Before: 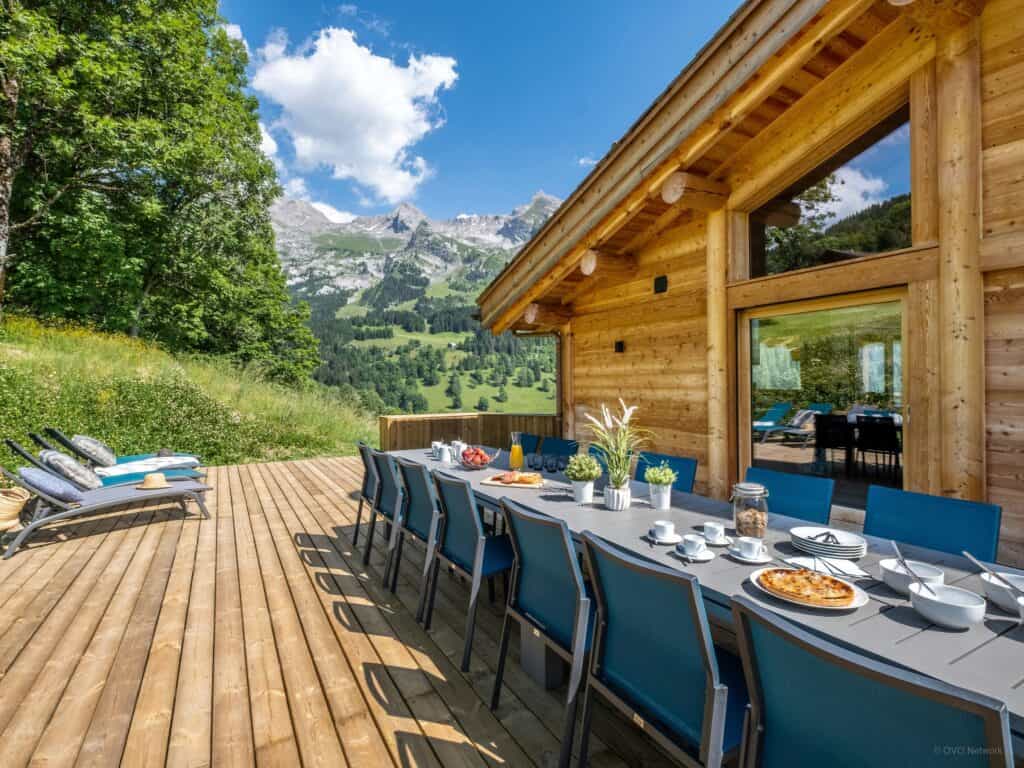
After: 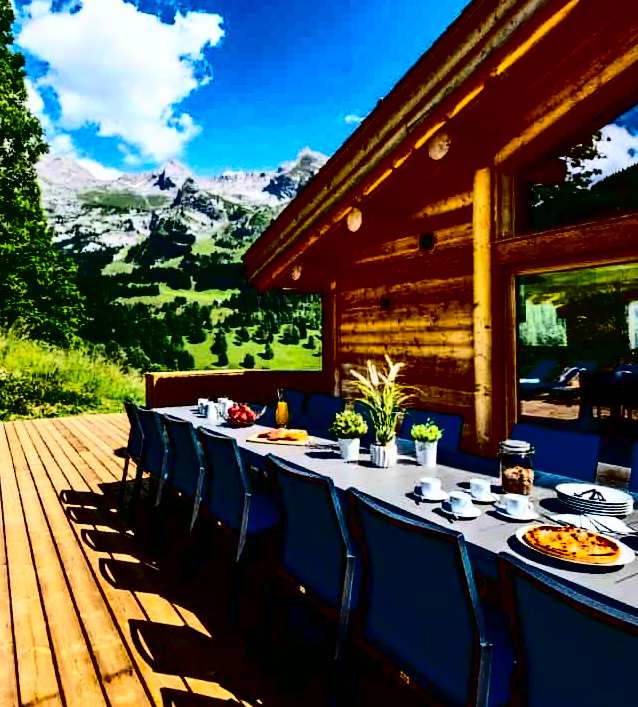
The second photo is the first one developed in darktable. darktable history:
contrast brightness saturation: contrast 0.77, brightness -1, saturation 1
crop and rotate: left 22.918%, top 5.629%, right 14.711%, bottom 2.247%
tone equalizer: on, module defaults
